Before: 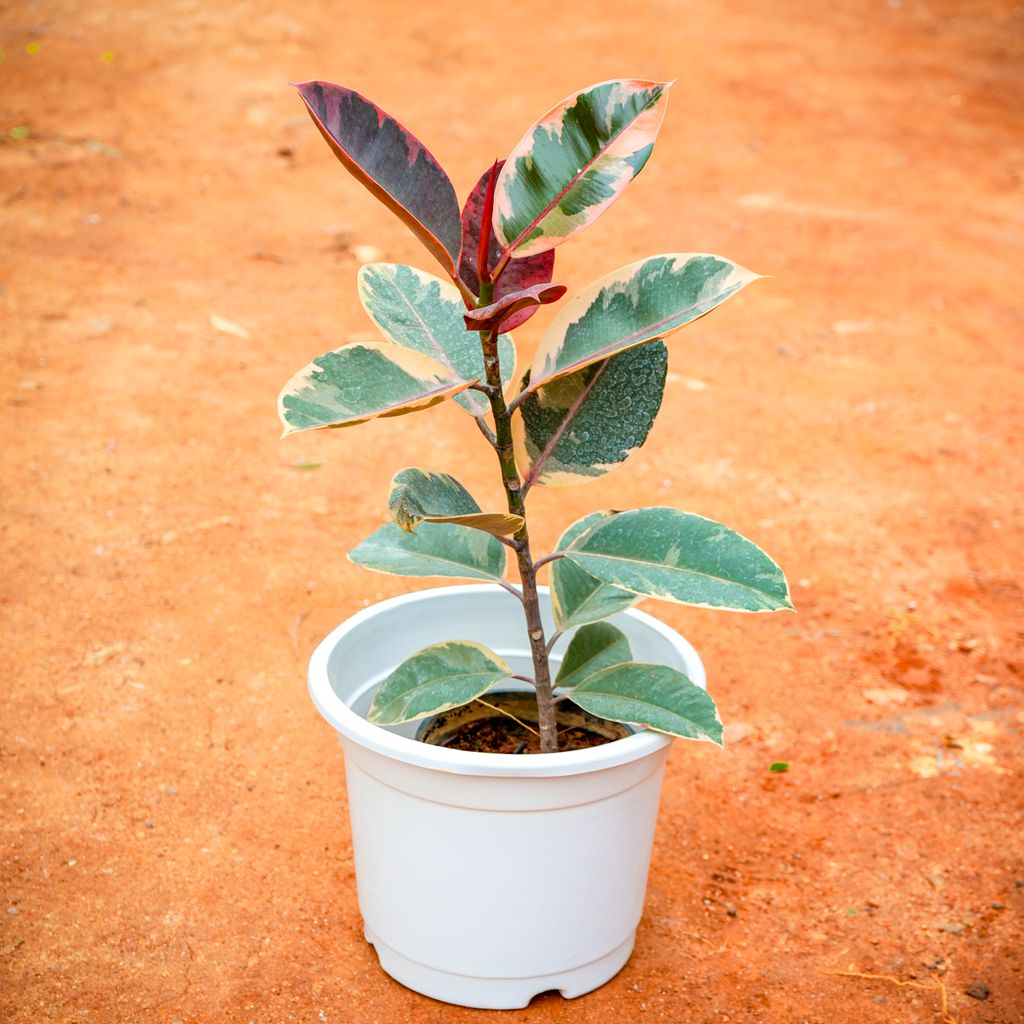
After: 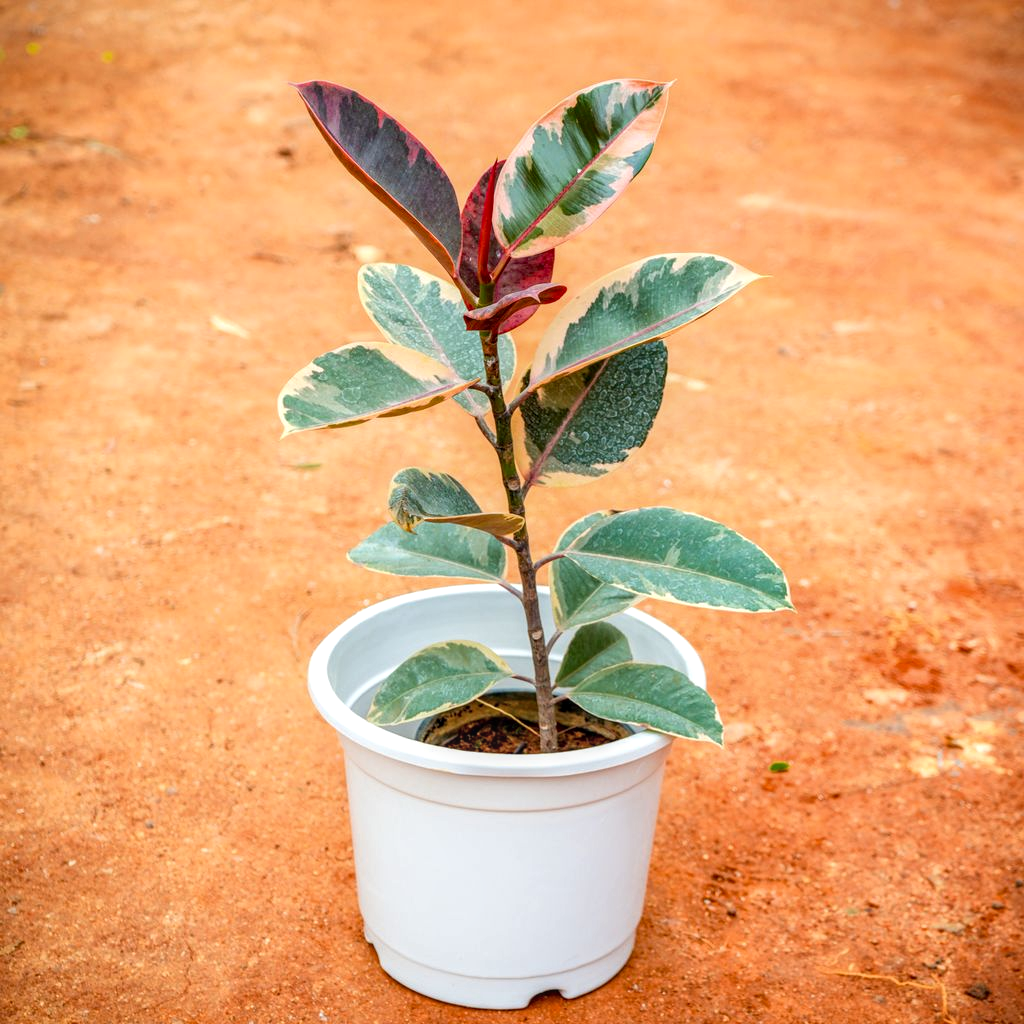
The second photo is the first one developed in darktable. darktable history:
local contrast: highlights 26%, detail 130%
